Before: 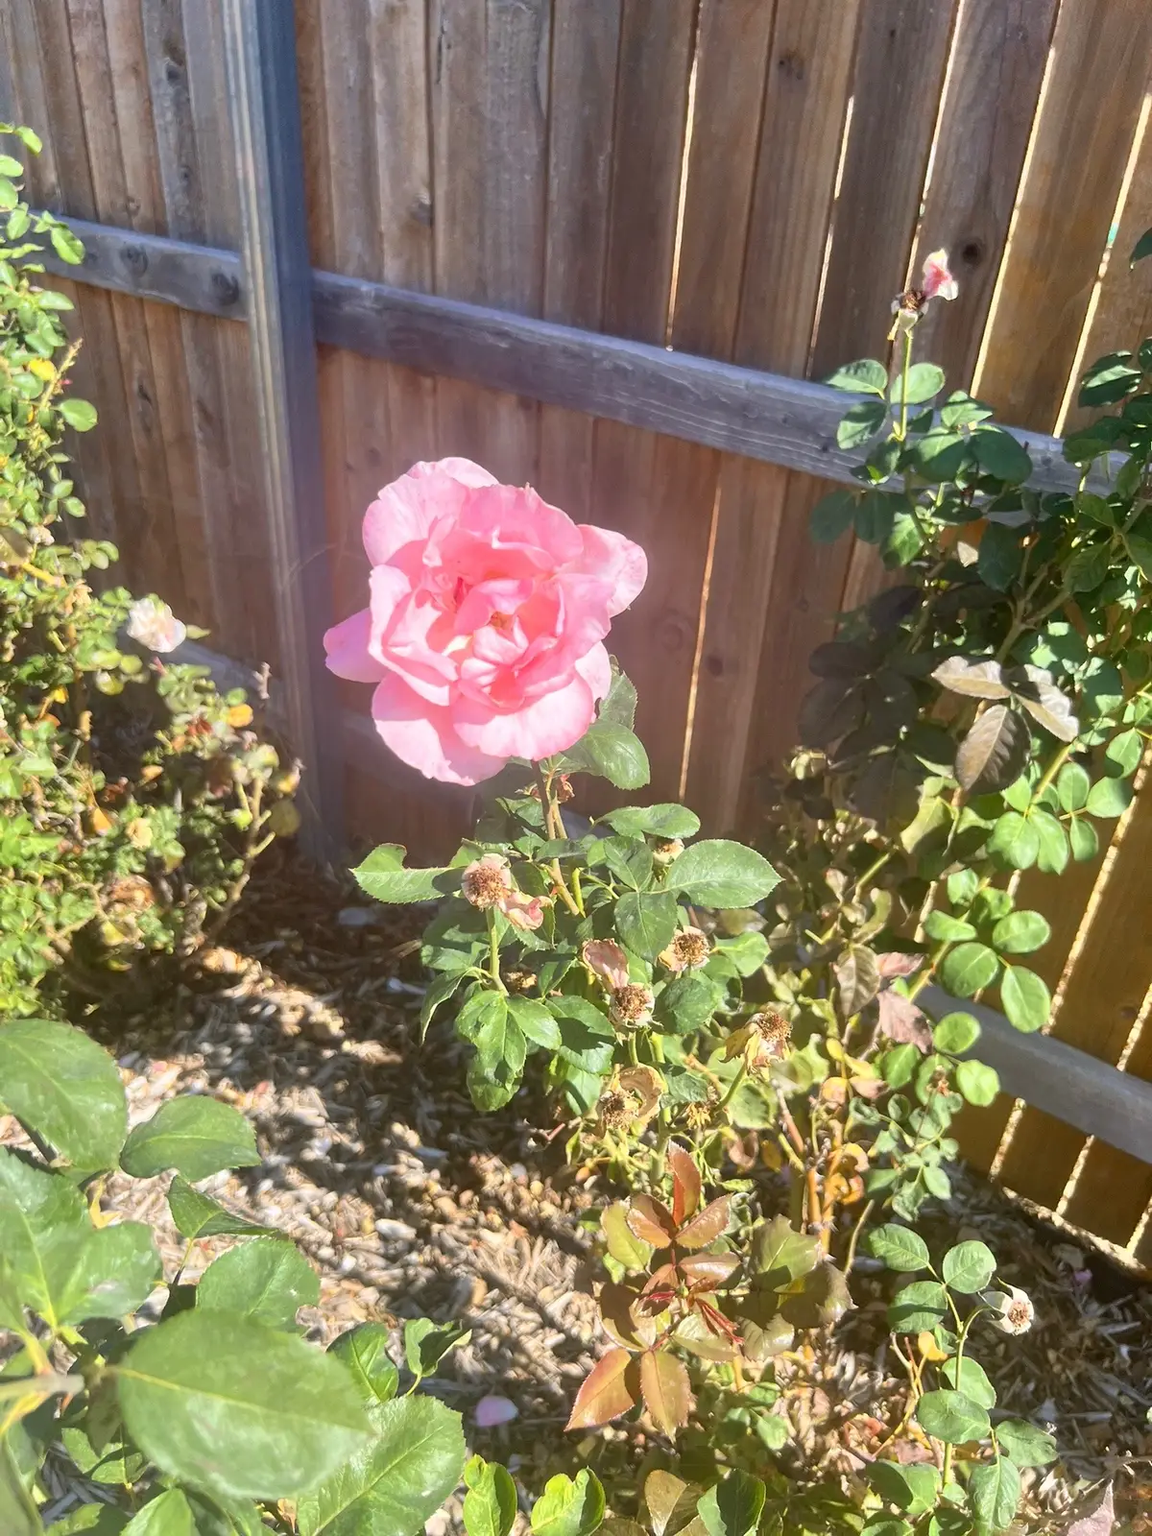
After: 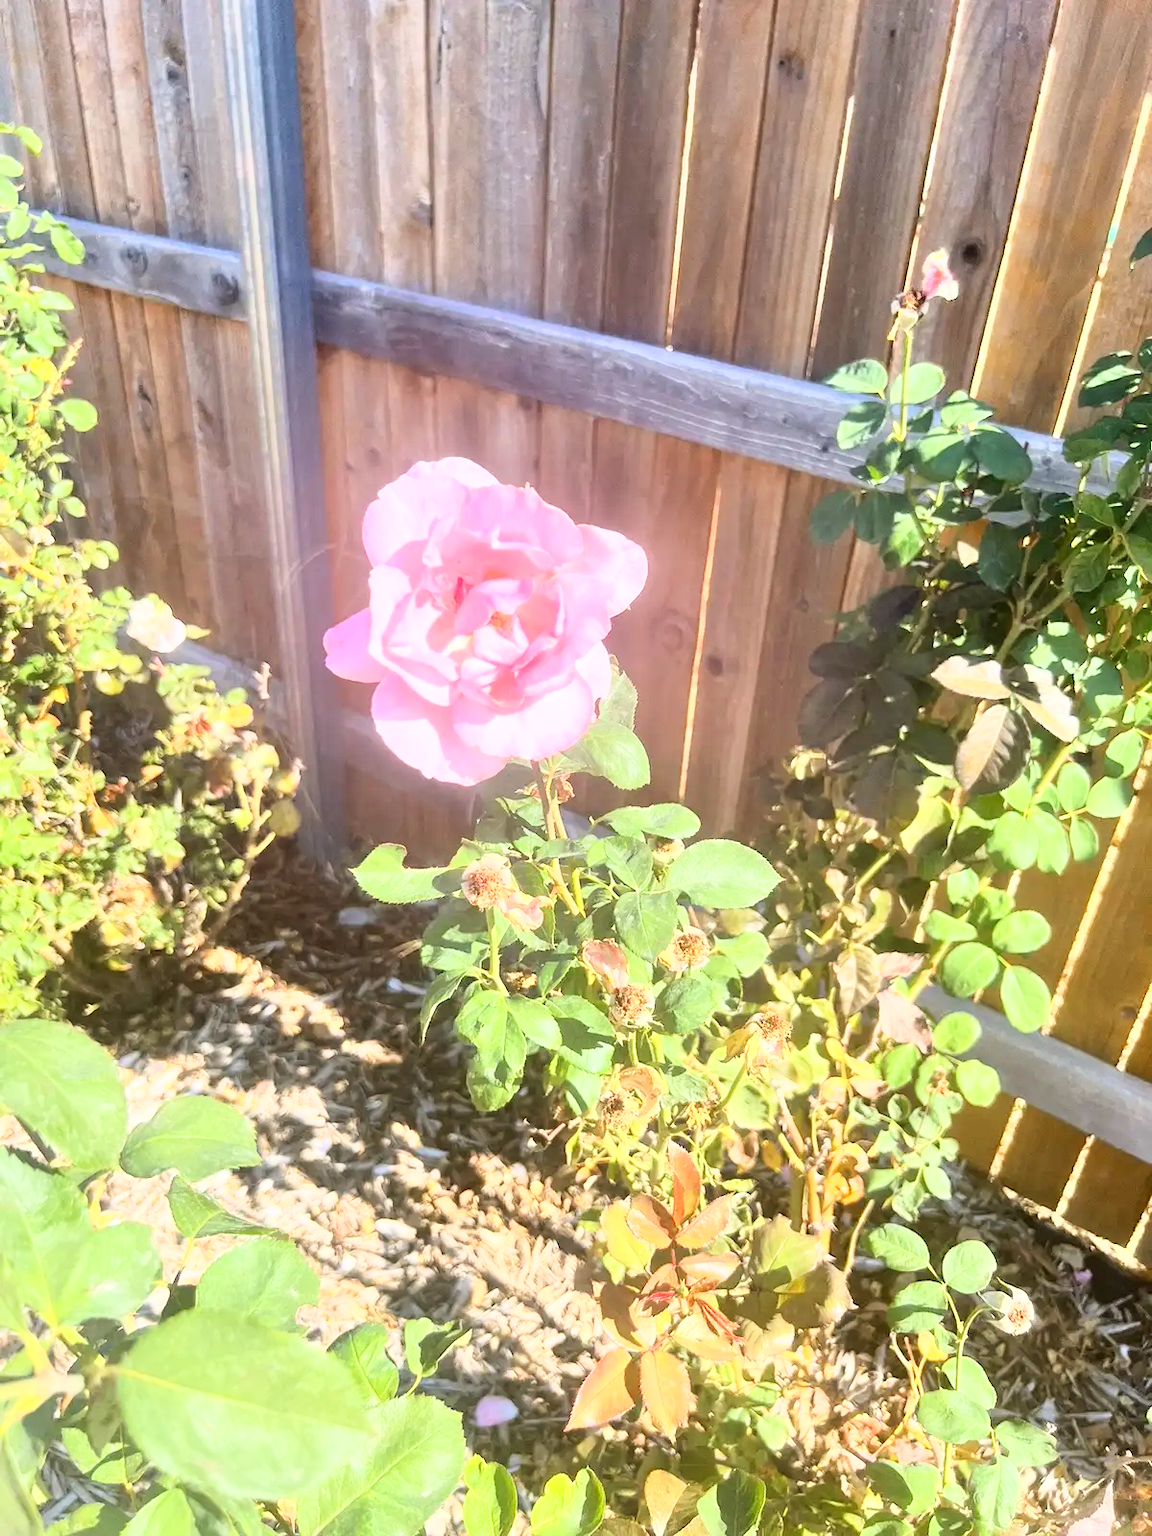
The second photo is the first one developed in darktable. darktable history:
base curve: curves: ch0 [(0, 0) (0.018, 0.026) (0.143, 0.37) (0.33, 0.731) (0.458, 0.853) (0.735, 0.965) (0.905, 0.986) (1, 1)]
white balance: emerald 1
